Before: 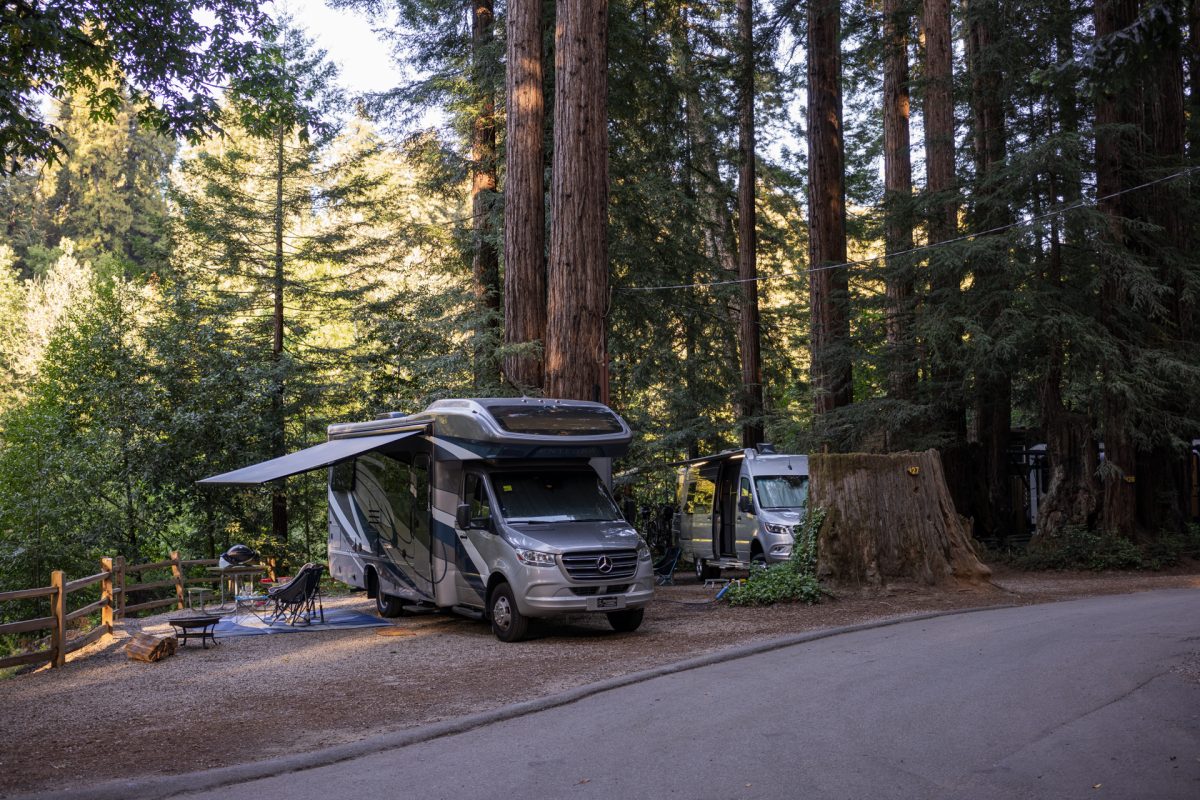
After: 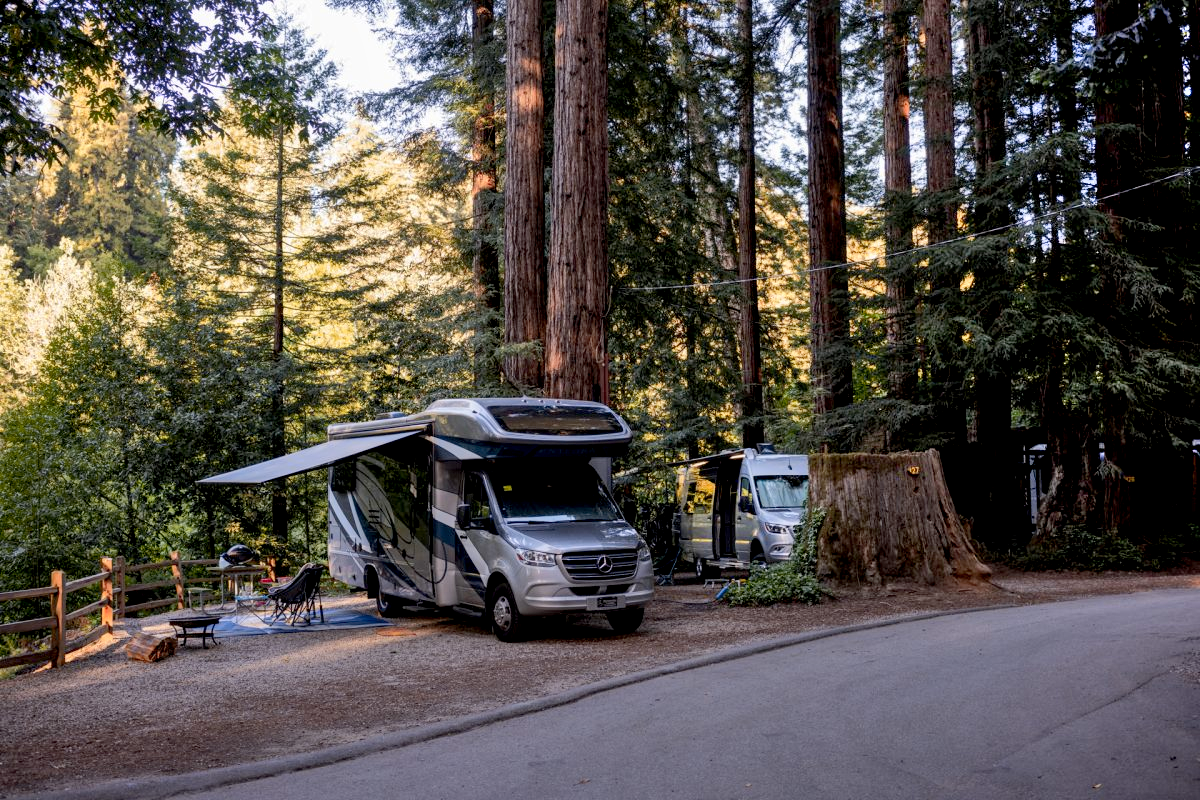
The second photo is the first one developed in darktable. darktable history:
exposure: black level correction 0.01, exposure 0.008 EV, compensate exposure bias true, compensate highlight preservation false
shadows and highlights: soften with gaussian
color zones: curves: ch1 [(0.309, 0.524) (0.41, 0.329) (0.508, 0.509)]; ch2 [(0.25, 0.457) (0.75, 0.5)]
